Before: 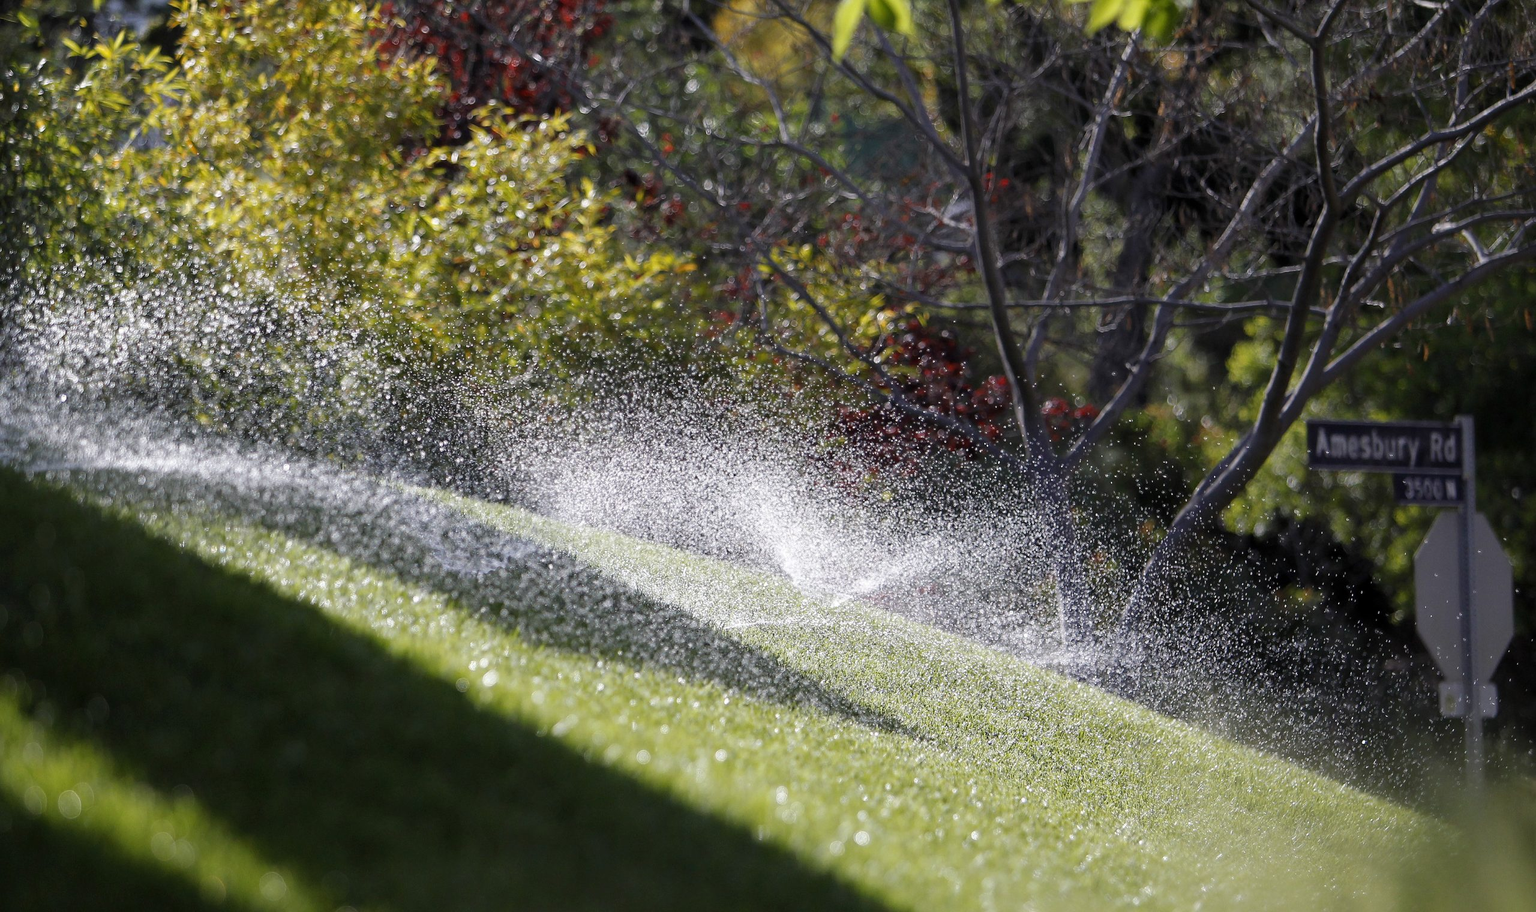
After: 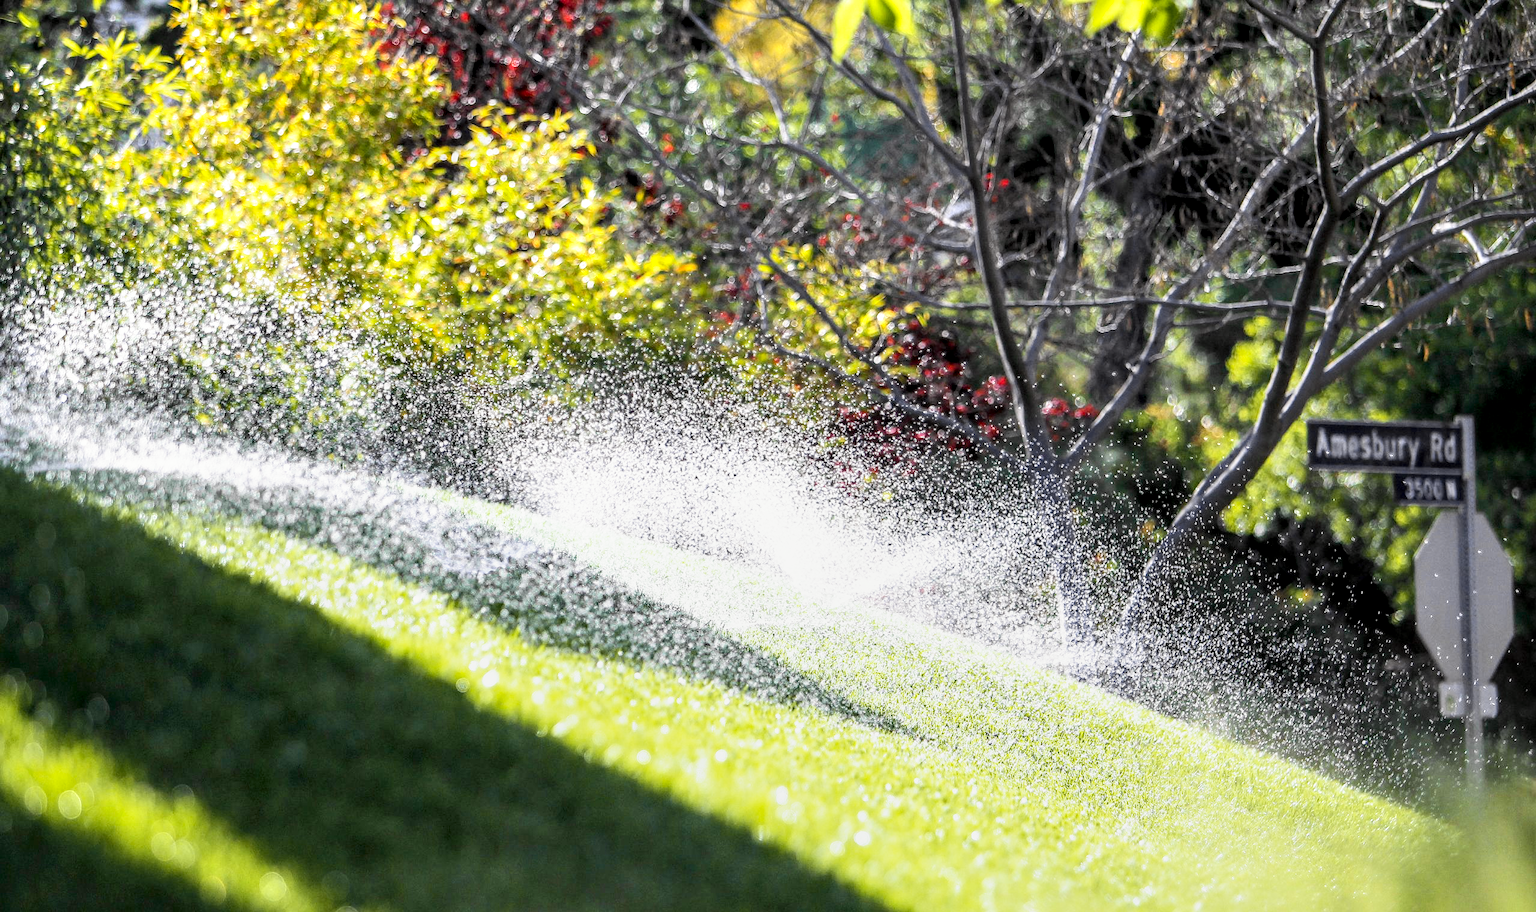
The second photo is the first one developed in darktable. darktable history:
base curve: curves: ch0 [(0, 0) (0.495, 0.917) (1, 1)], preserve colors none
local contrast: detail 144%
tone curve: curves: ch0 [(0, 0.005) (0.103, 0.097) (0.18, 0.207) (0.384, 0.465) (0.491, 0.585) (0.629, 0.726) (0.84, 0.866) (1, 0.947)]; ch1 [(0, 0) (0.172, 0.123) (0.324, 0.253) (0.396, 0.388) (0.478, 0.461) (0.499, 0.497) (0.532, 0.515) (0.57, 0.584) (0.635, 0.675) (0.805, 0.892) (1, 1)]; ch2 [(0, 0) (0.411, 0.424) (0.496, 0.501) (0.515, 0.507) (0.553, 0.562) (0.604, 0.642) (0.708, 0.768) (0.839, 0.916) (1, 1)], color space Lab, independent channels, preserve colors none
